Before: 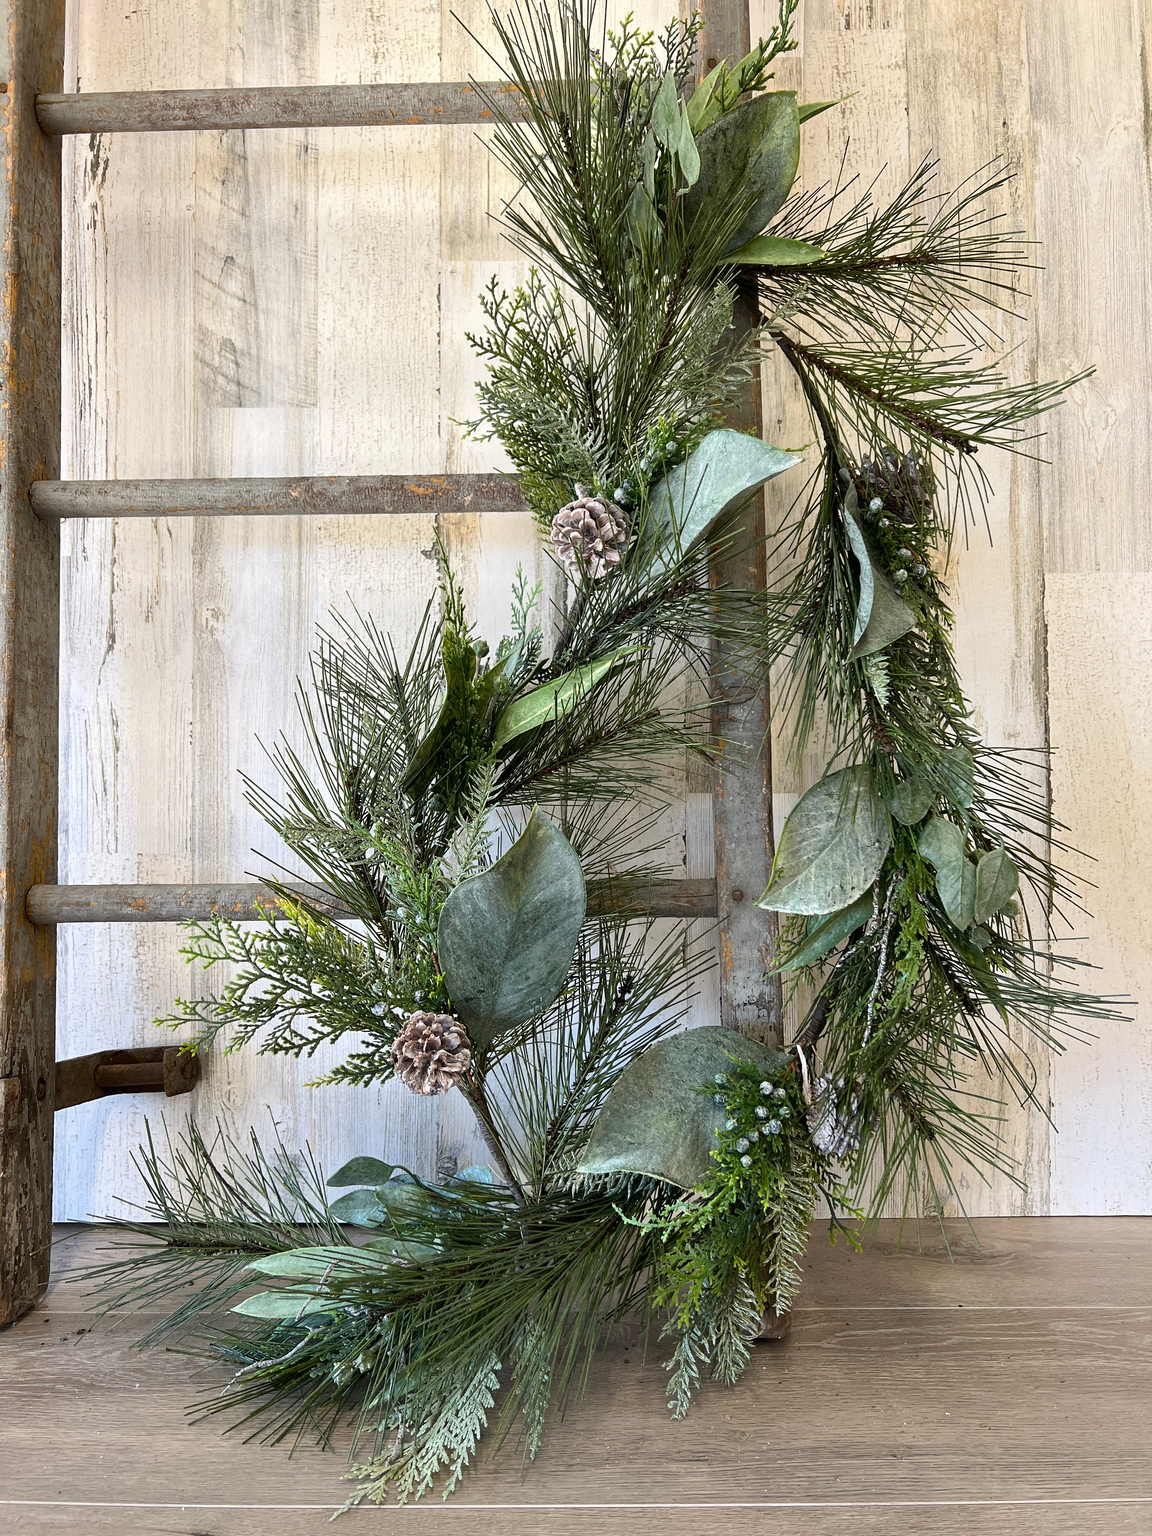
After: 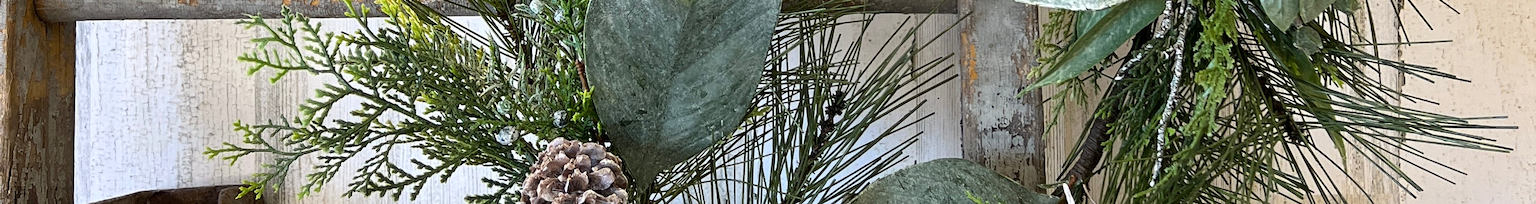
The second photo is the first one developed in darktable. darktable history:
crop and rotate: top 59.084%, bottom 30.916%
color zones: curves: ch0 [(0.068, 0.464) (0.25, 0.5) (0.48, 0.508) (0.75, 0.536) (0.886, 0.476) (0.967, 0.456)]; ch1 [(0.066, 0.456) (0.25, 0.5) (0.616, 0.508) (0.746, 0.56) (0.934, 0.444)]
